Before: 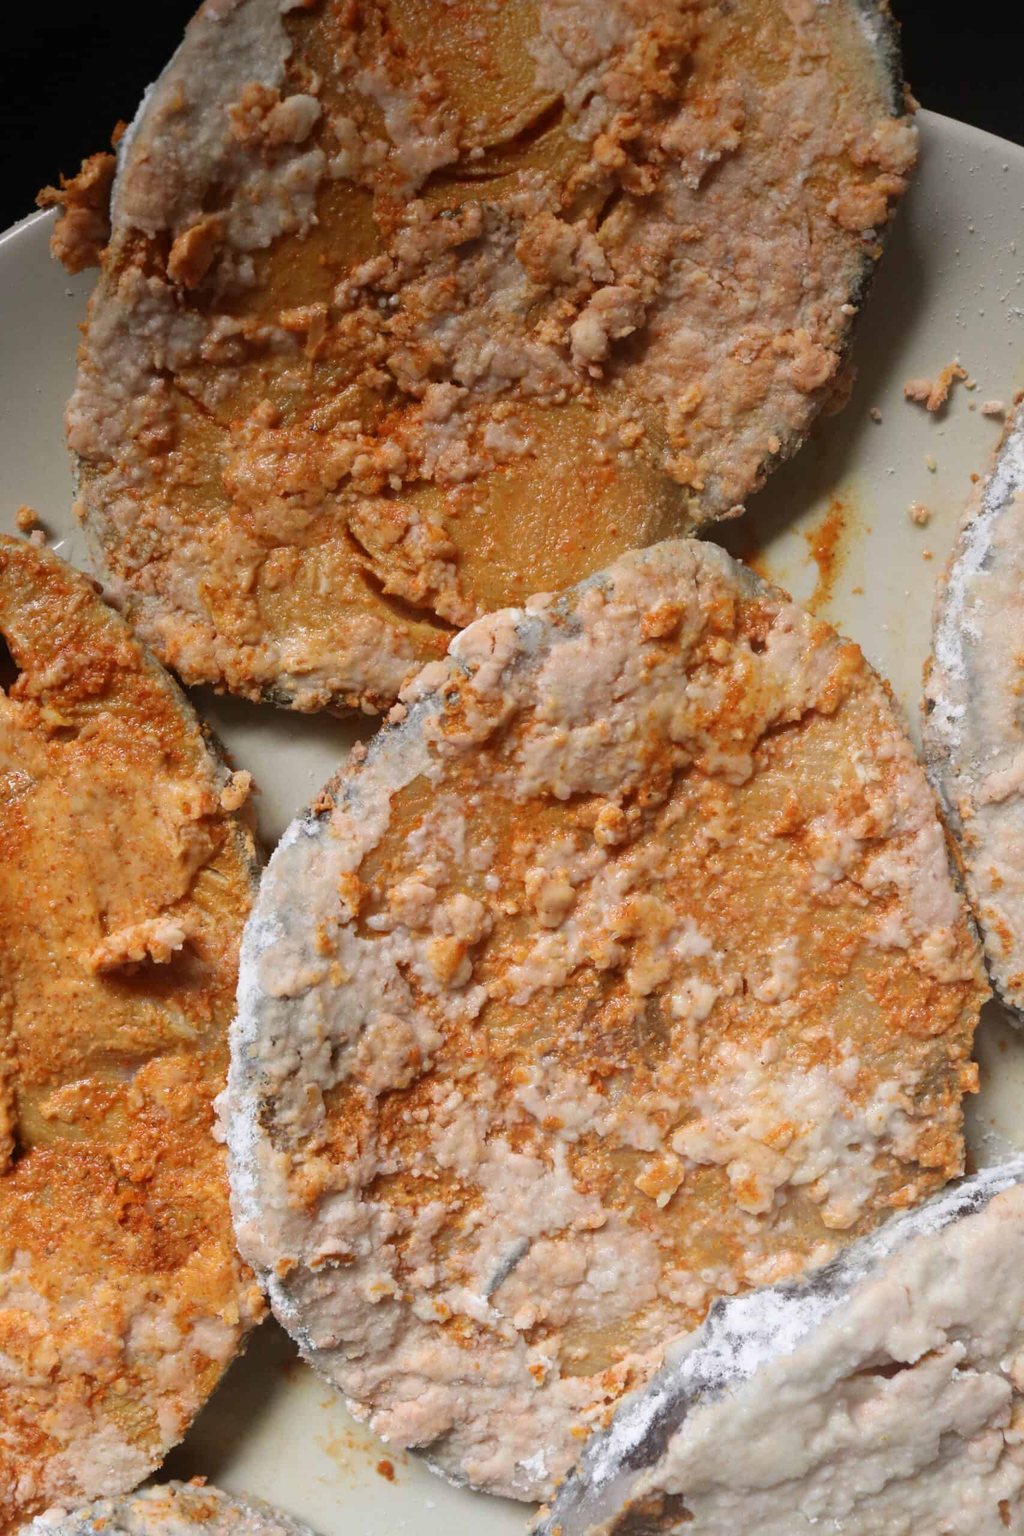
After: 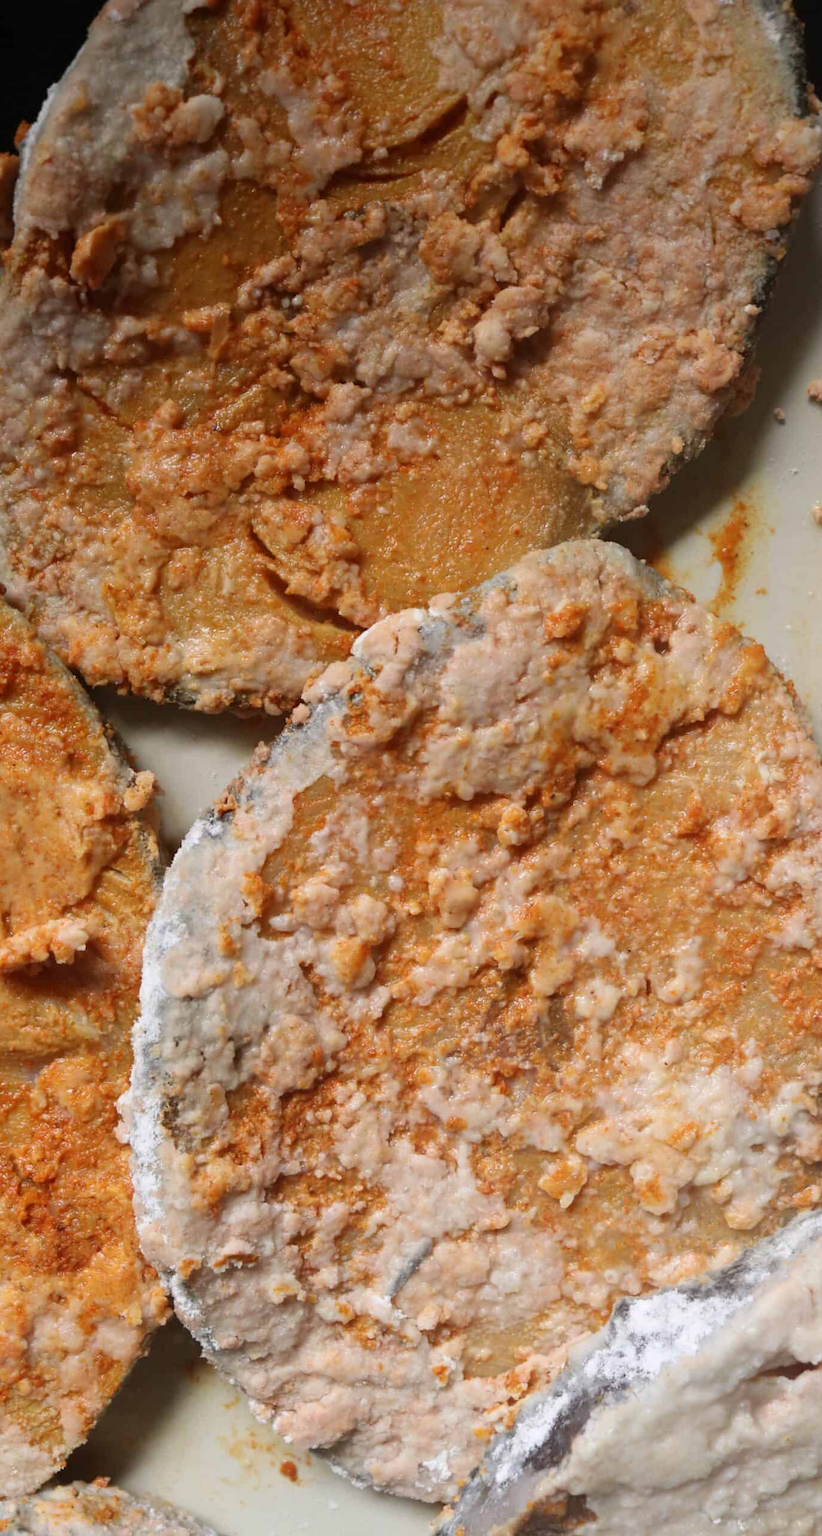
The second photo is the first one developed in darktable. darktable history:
crop and rotate: left 9.512%, right 10.147%
